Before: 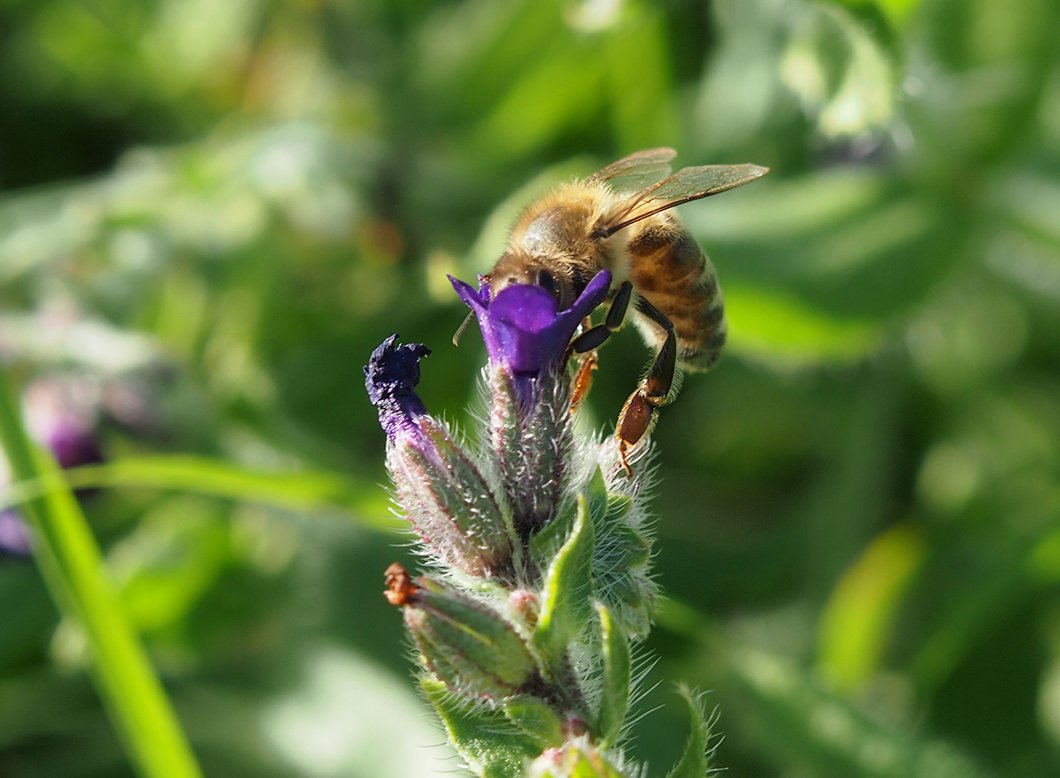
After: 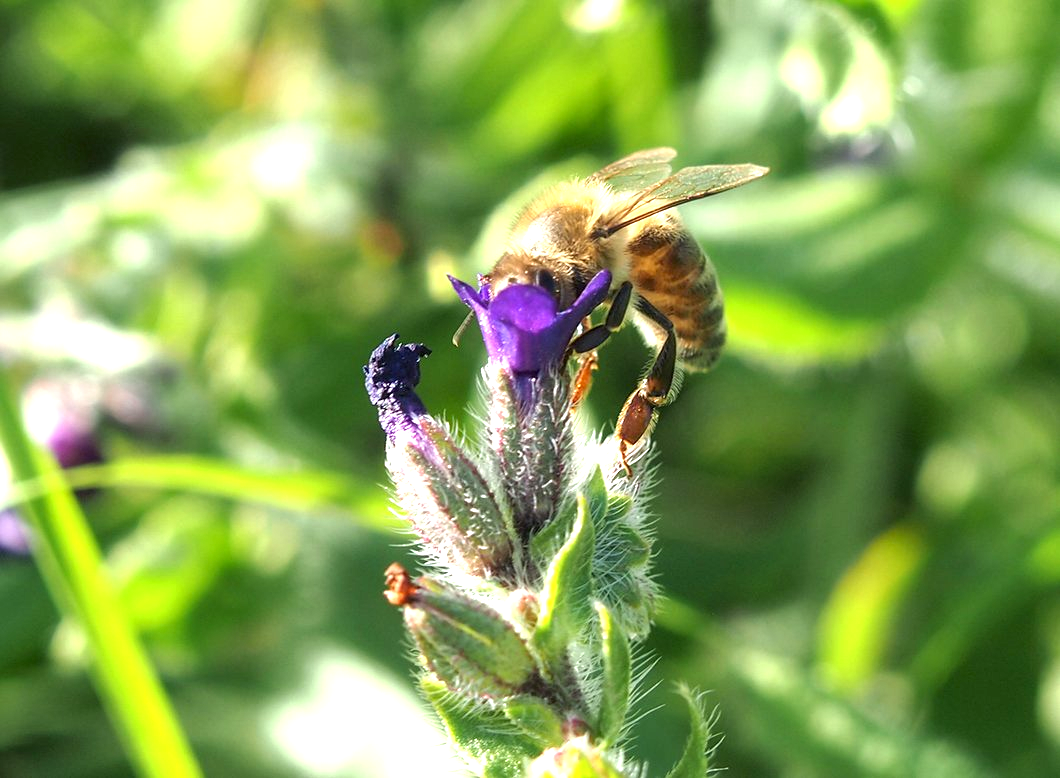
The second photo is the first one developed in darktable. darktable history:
exposure: exposure 1 EV, compensate highlight preservation false
local contrast: highlights 100%, shadows 100%, detail 120%, midtone range 0.2
